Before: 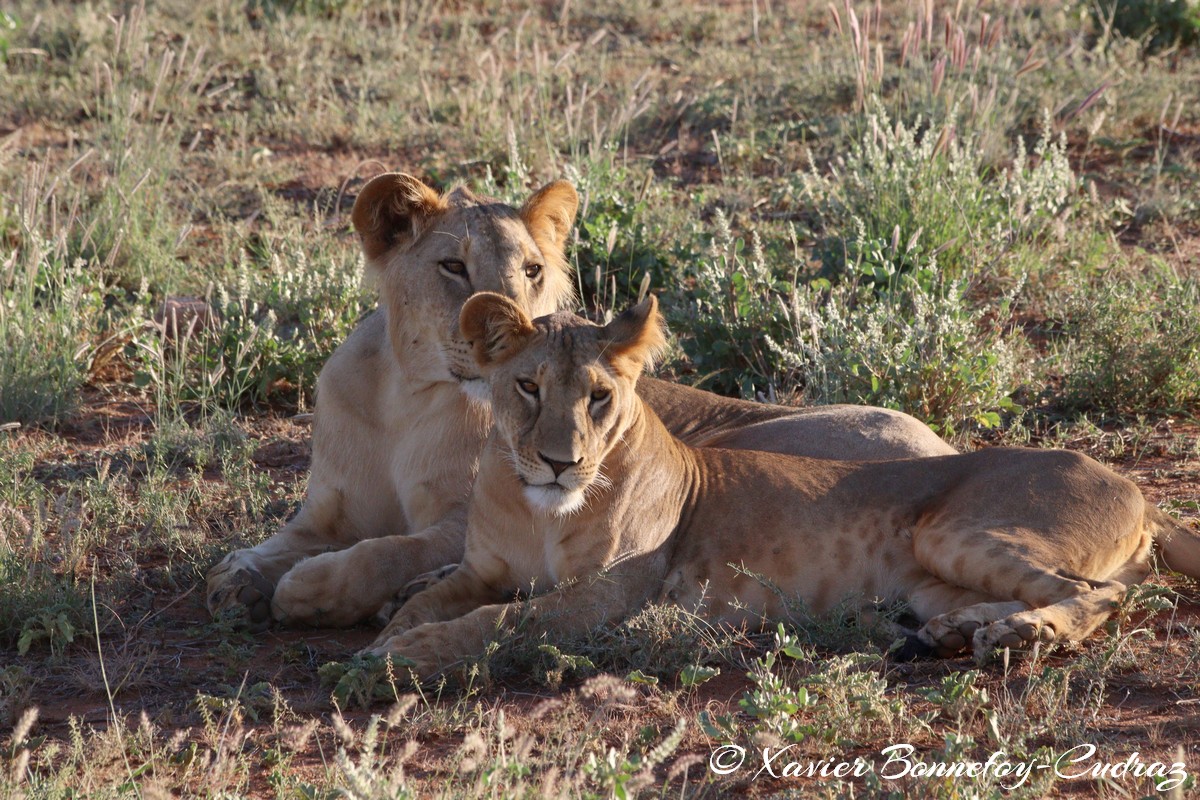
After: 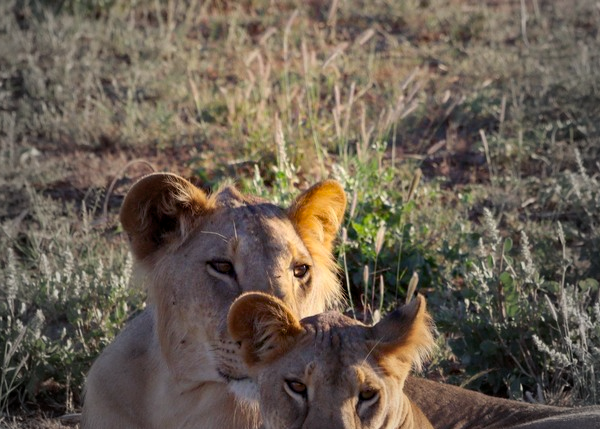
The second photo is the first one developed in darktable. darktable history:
color balance rgb: shadows lift › luminance -21.448%, shadows lift › chroma 6.525%, shadows lift › hue 269.88°, global offset › luminance -0.505%, linear chroma grading › global chroma 14.871%, perceptual saturation grading › global saturation 25.407%
crop: left 19.414%, right 30.542%, bottom 46.252%
vignetting: fall-off start 18.04%, fall-off radius 136.84%, brightness -0.444, saturation -0.69, width/height ratio 0.617, shape 0.58, unbound false
